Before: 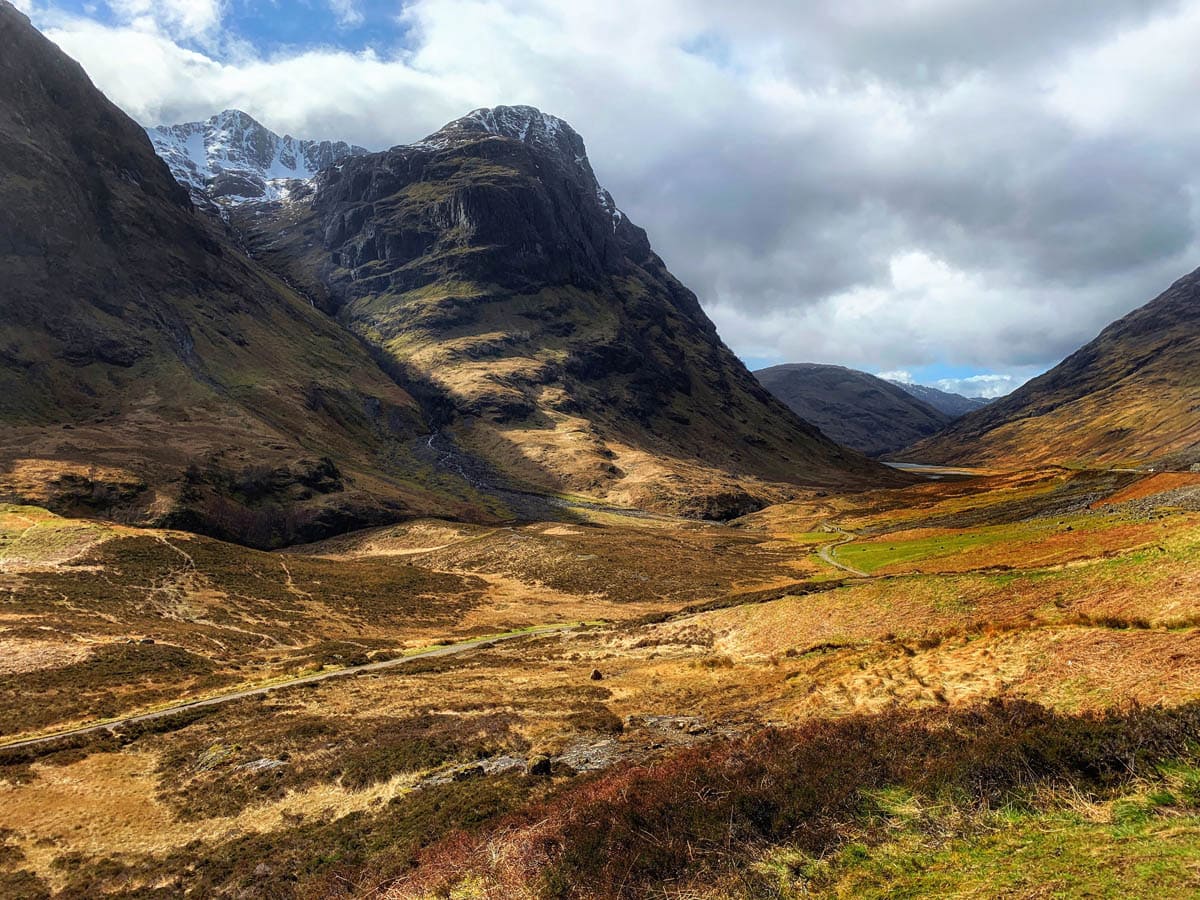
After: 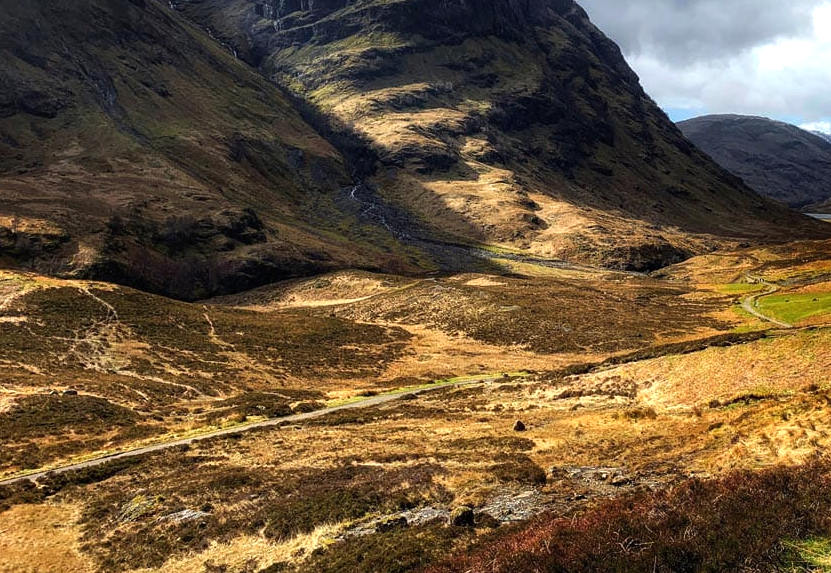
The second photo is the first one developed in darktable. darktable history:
tone equalizer: -8 EV -0.417 EV, -7 EV -0.389 EV, -6 EV -0.333 EV, -5 EV -0.222 EV, -3 EV 0.222 EV, -2 EV 0.333 EV, -1 EV 0.389 EV, +0 EV 0.417 EV, edges refinement/feathering 500, mask exposure compensation -1.57 EV, preserve details no
crop: left 6.488%, top 27.668%, right 24.183%, bottom 8.656%
